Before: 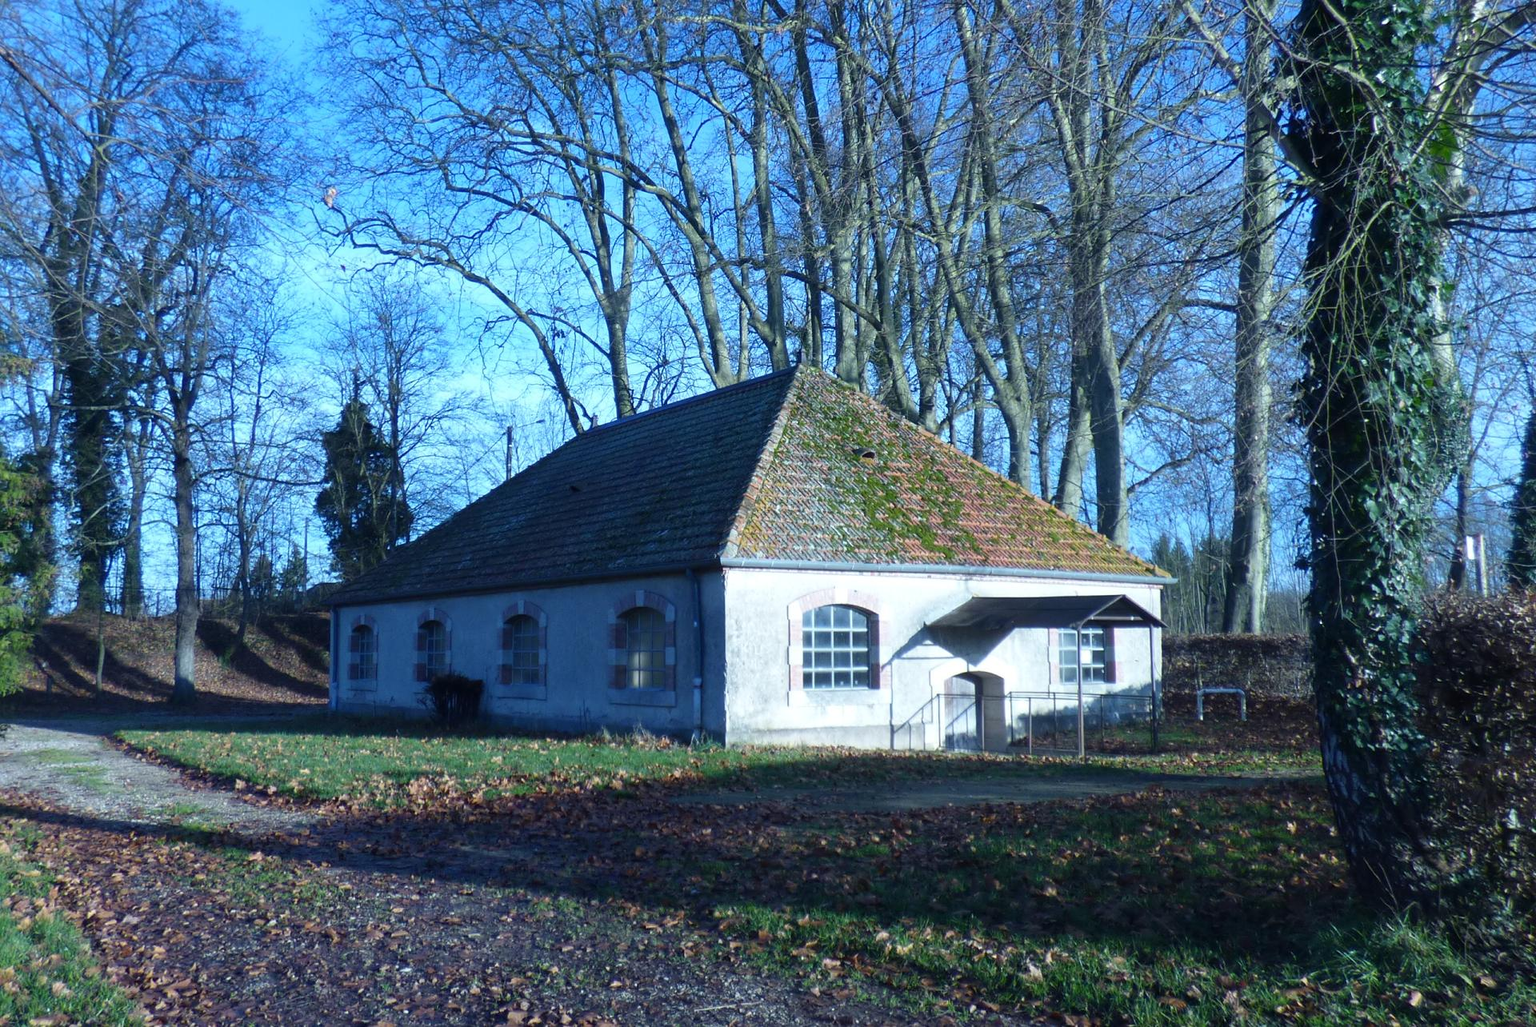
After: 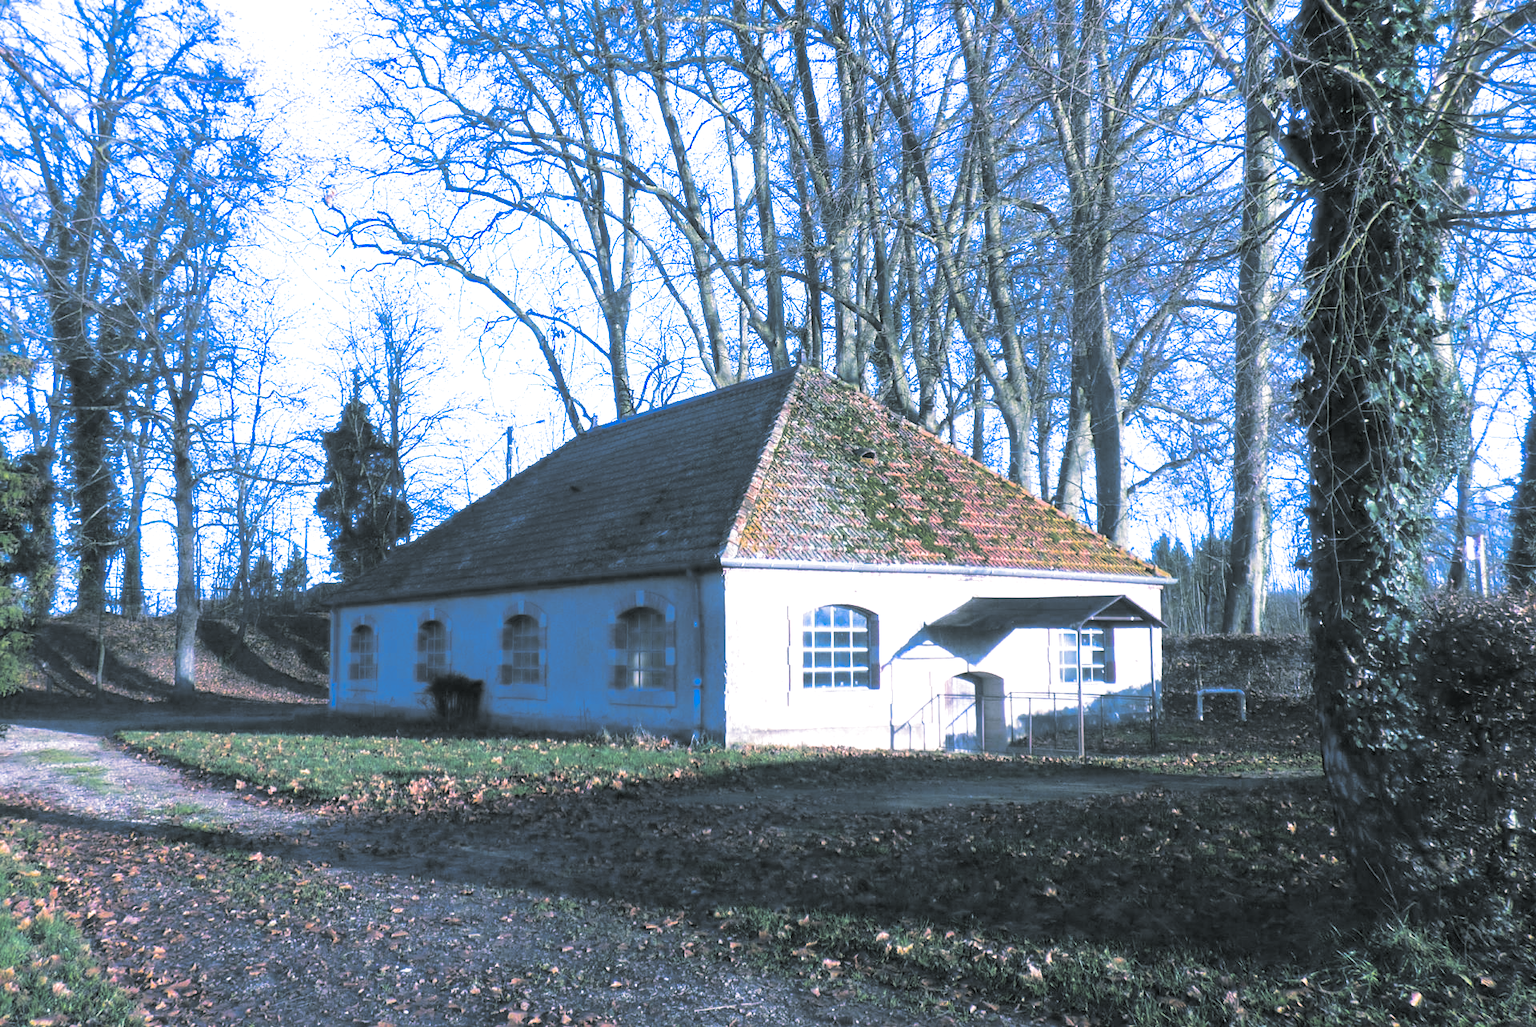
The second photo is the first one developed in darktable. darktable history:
color correction: highlights a* 17.03, highlights b* 0.205, shadows a* -15.38, shadows b* -14.56, saturation 1.5
split-toning: shadows › hue 190.8°, shadows › saturation 0.05, highlights › hue 54°, highlights › saturation 0.05, compress 0%
exposure: black level correction 0.001, exposure 0.5 EV, compensate exposure bias true, compensate highlight preservation false
